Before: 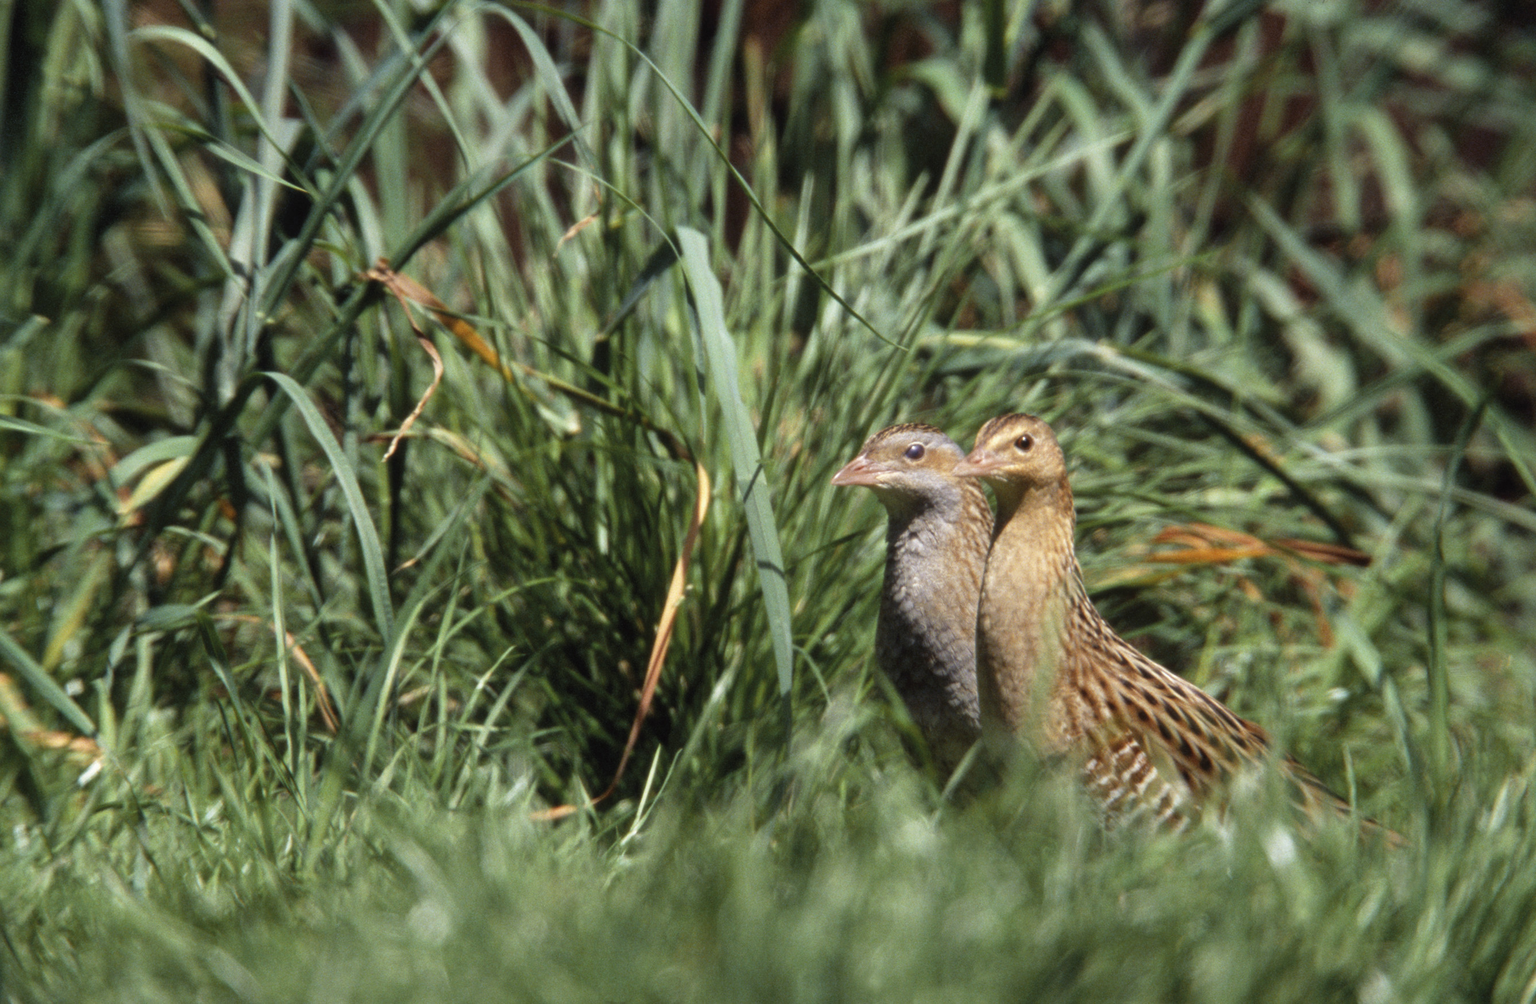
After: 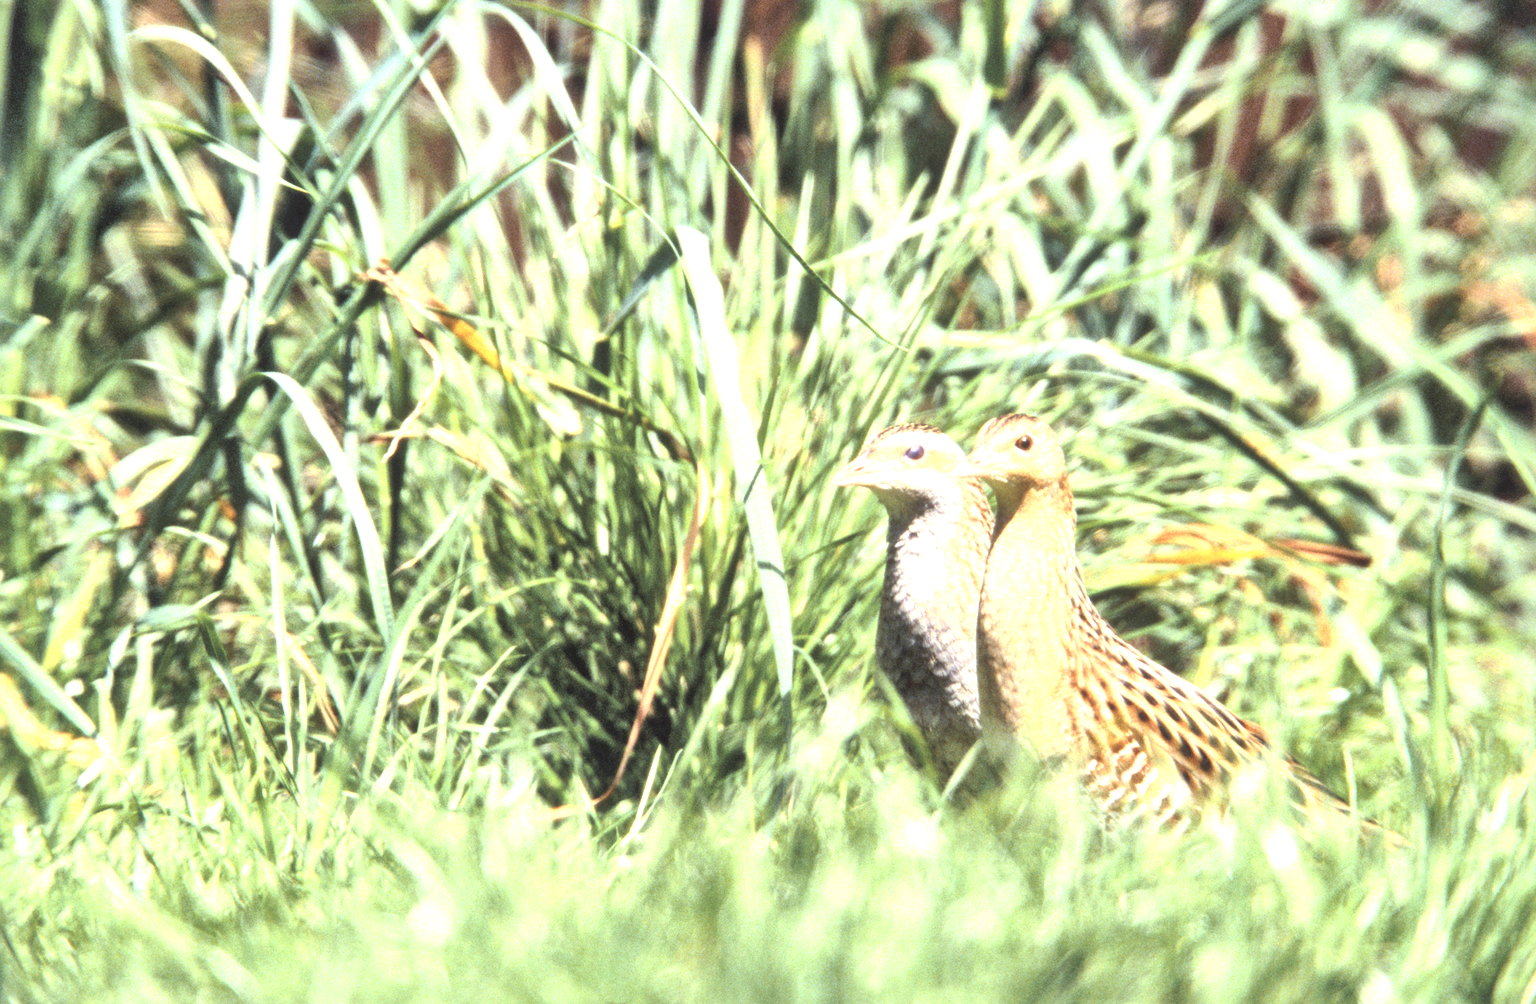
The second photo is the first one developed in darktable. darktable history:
local contrast: mode bilateral grid, contrast 26, coarseness 60, detail 152%, midtone range 0.2
exposure: exposure 1.989 EV, compensate highlight preservation false
contrast brightness saturation: contrast 0.144, brightness 0.219
